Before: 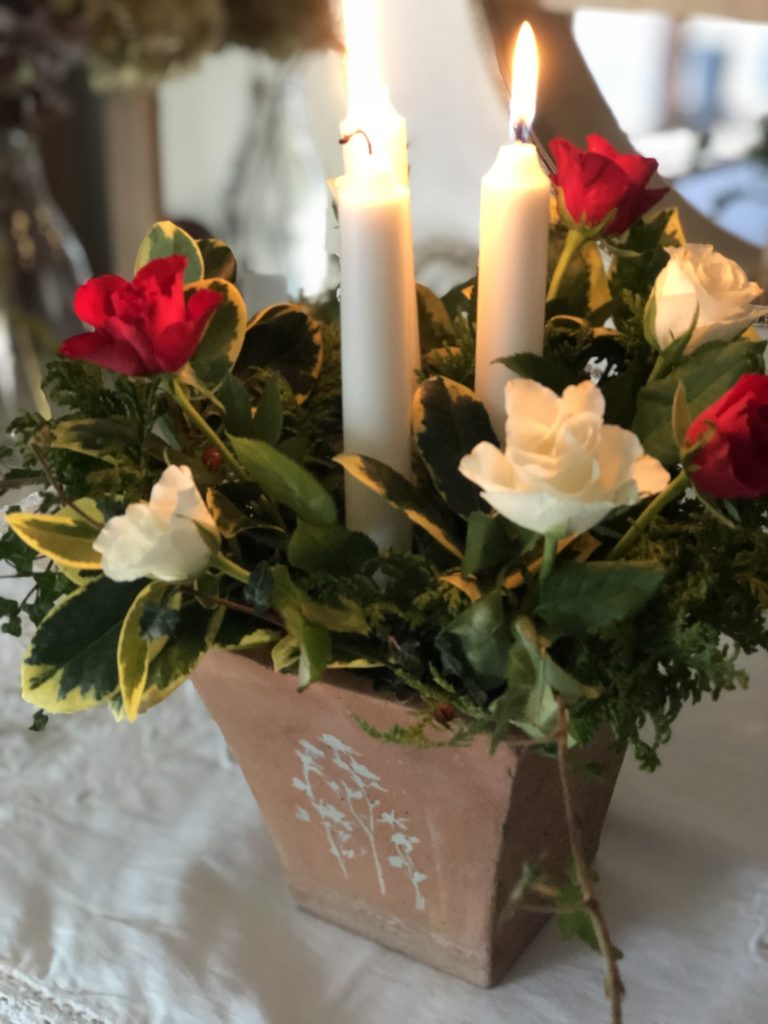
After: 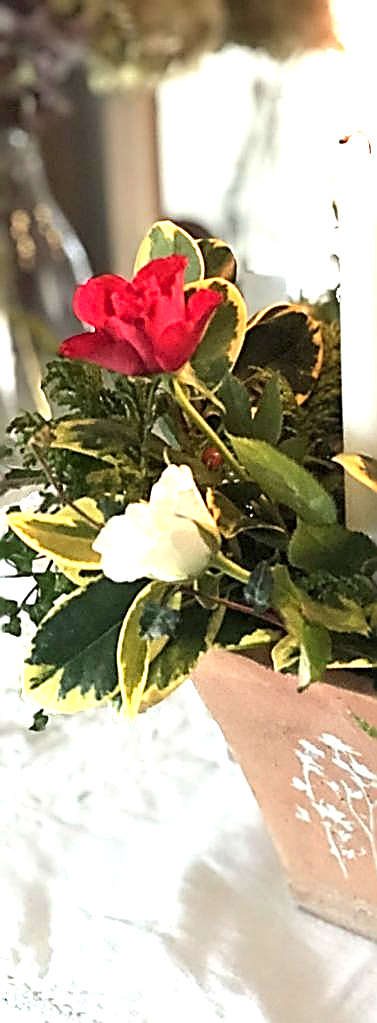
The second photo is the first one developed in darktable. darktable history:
exposure: exposure 1.5 EV, compensate highlight preservation false
crop and rotate: left 0%, top 0%, right 50.845%
sharpen: amount 2
